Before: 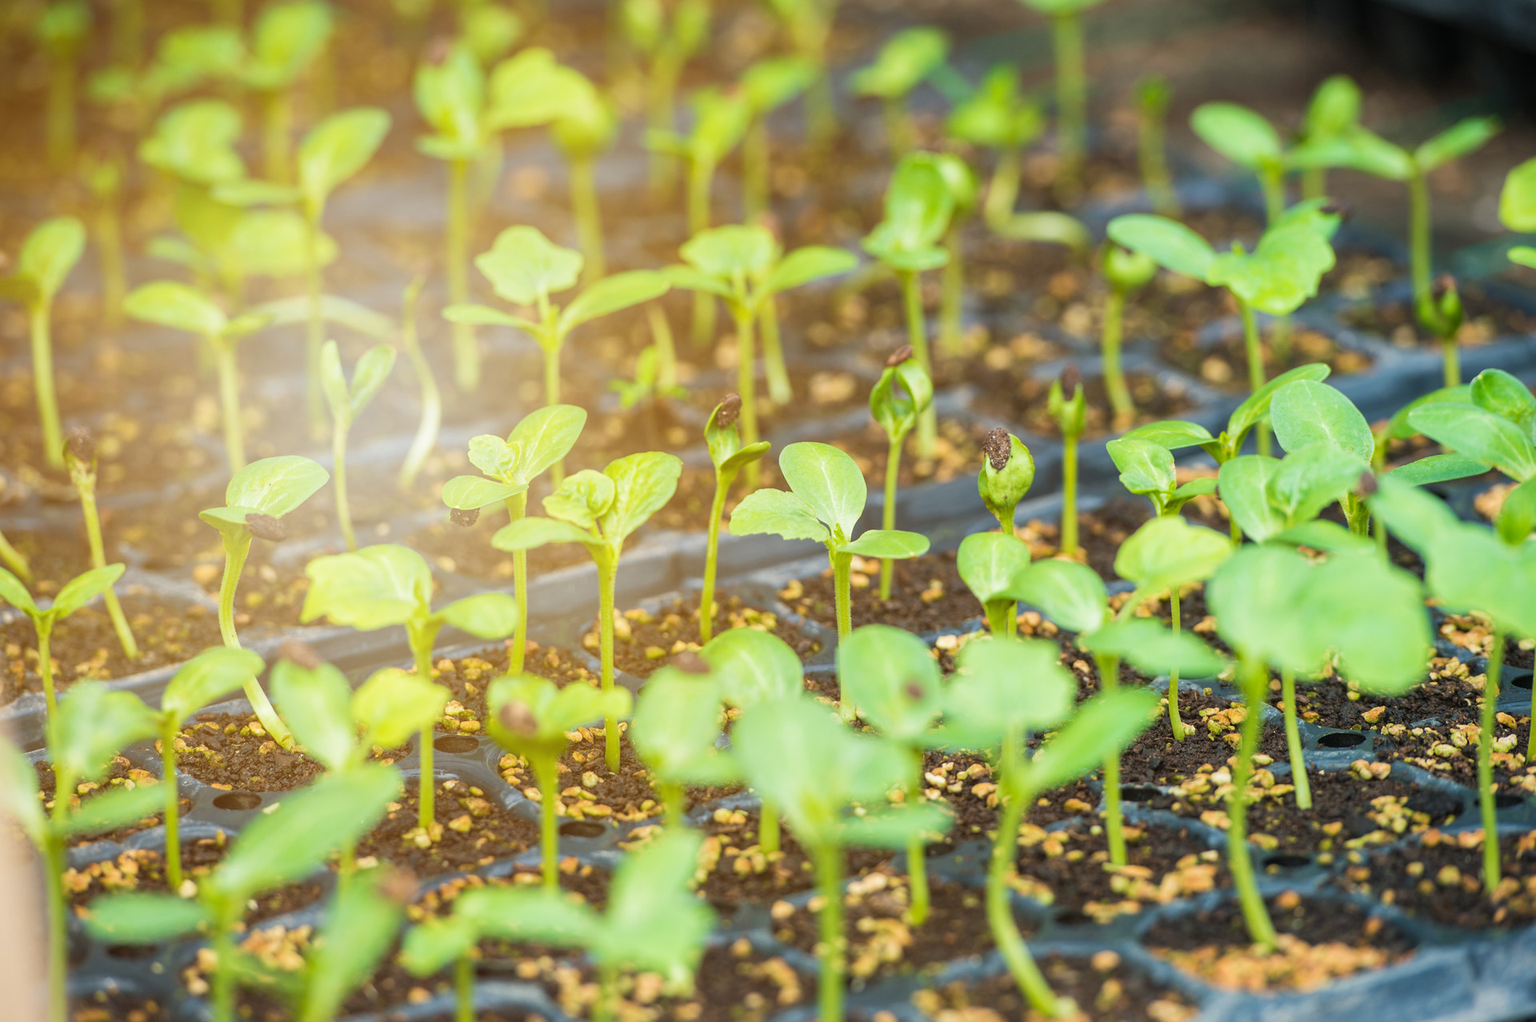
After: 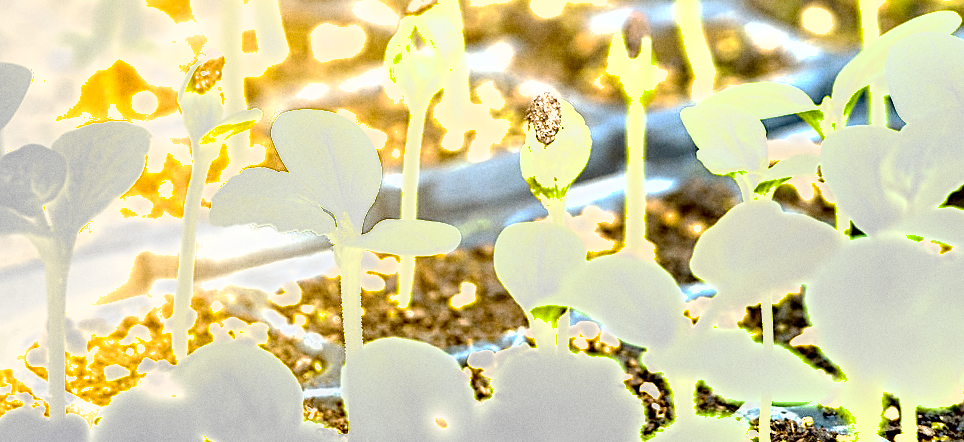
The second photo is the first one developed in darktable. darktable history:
grain: coarseness 0.09 ISO
crop: left 36.607%, top 34.735%, right 13.146%, bottom 30.611%
color contrast: green-magenta contrast 0.85, blue-yellow contrast 1.25, unbound 0
tone curve: curves: ch0 [(0, 0) (0.003, 0.096) (0.011, 0.097) (0.025, 0.096) (0.044, 0.099) (0.069, 0.109) (0.1, 0.129) (0.136, 0.149) (0.177, 0.176) (0.224, 0.22) (0.277, 0.288) (0.335, 0.385) (0.399, 0.49) (0.468, 0.581) (0.543, 0.661) (0.623, 0.729) (0.709, 0.79) (0.801, 0.849) (0.898, 0.912) (1, 1)], preserve colors none
shadows and highlights: shadows 12, white point adjustment 1.2, soften with gaussian
tone equalizer: on, module defaults
exposure: black level correction 0, exposure 2 EV, compensate highlight preservation false
sharpen: on, module defaults
